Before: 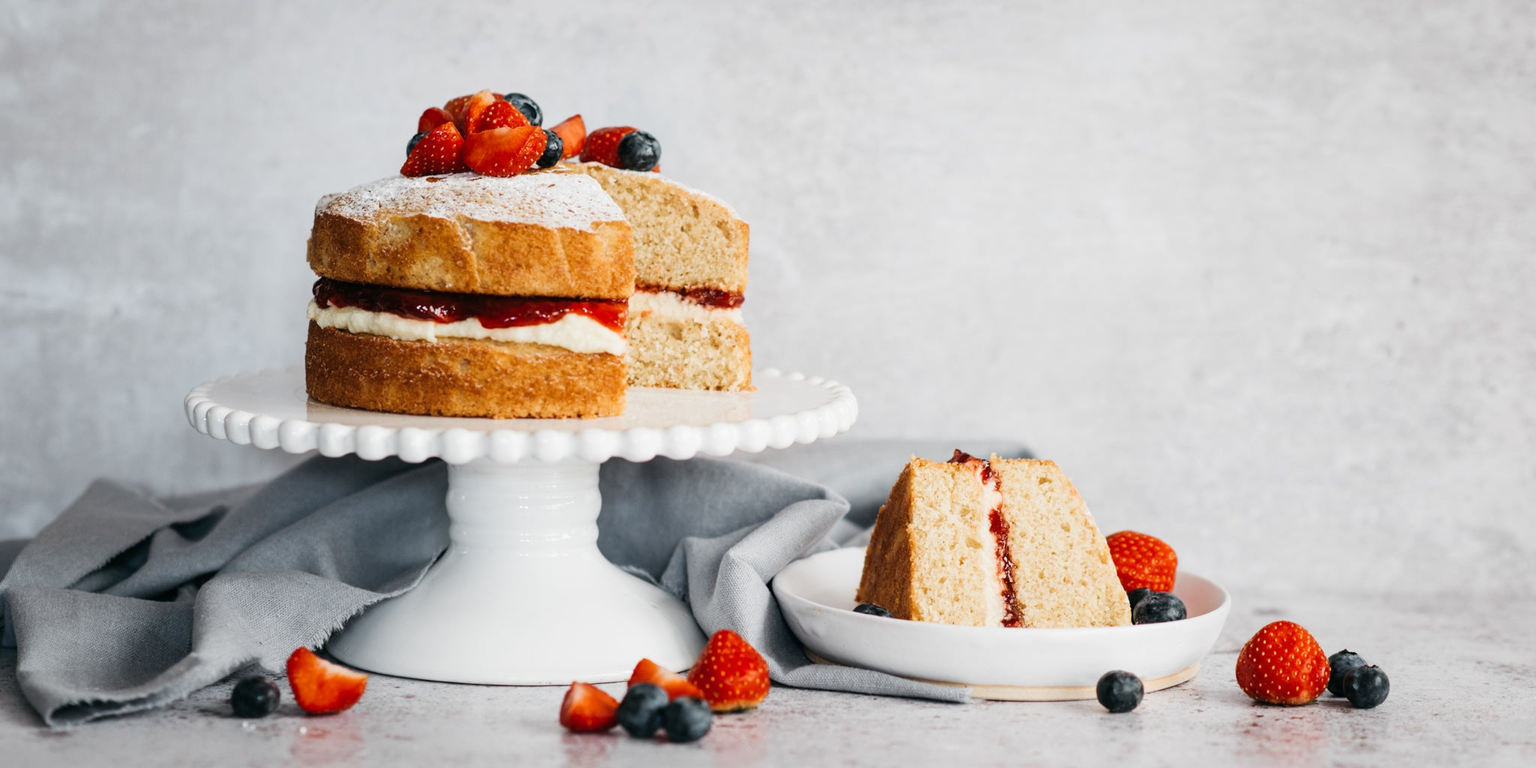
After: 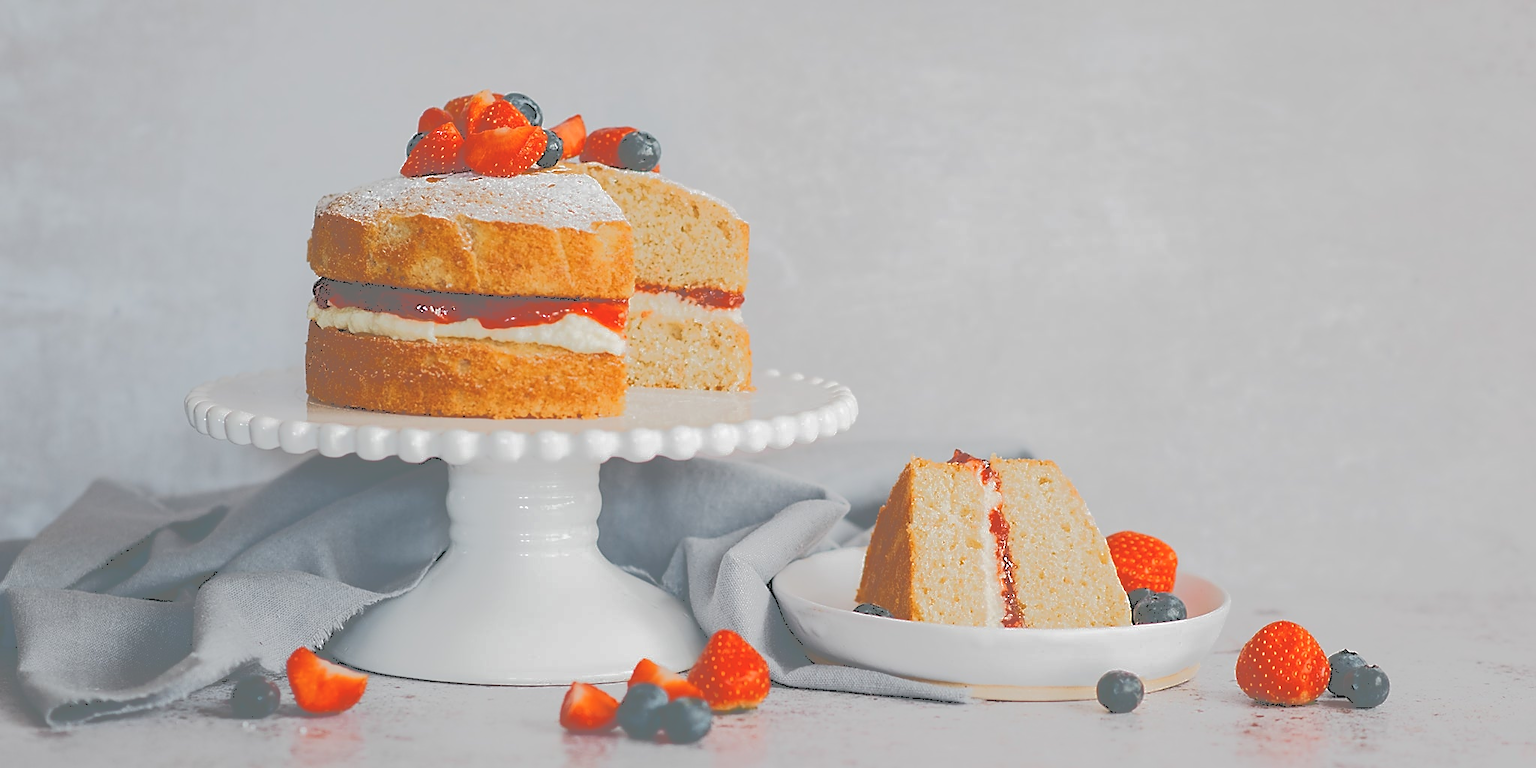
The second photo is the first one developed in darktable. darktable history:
sharpen: radius 1.363, amount 1.26, threshold 0.85
tone curve: curves: ch0 [(0, 0) (0.003, 0.43) (0.011, 0.433) (0.025, 0.434) (0.044, 0.436) (0.069, 0.439) (0.1, 0.442) (0.136, 0.446) (0.177, 0.449) (0.224, 0.454) (0.277, 0.462) (0.335, 0.488) (0.399, 0.524) (0.468, 0.566) (0.543, 0.615) (0.623, 0.666) (0.709, 0.718) (0.801, 0.761) (0.898, 0.801) (1, 1)], color space Lab, independent channels, preserve colors none
